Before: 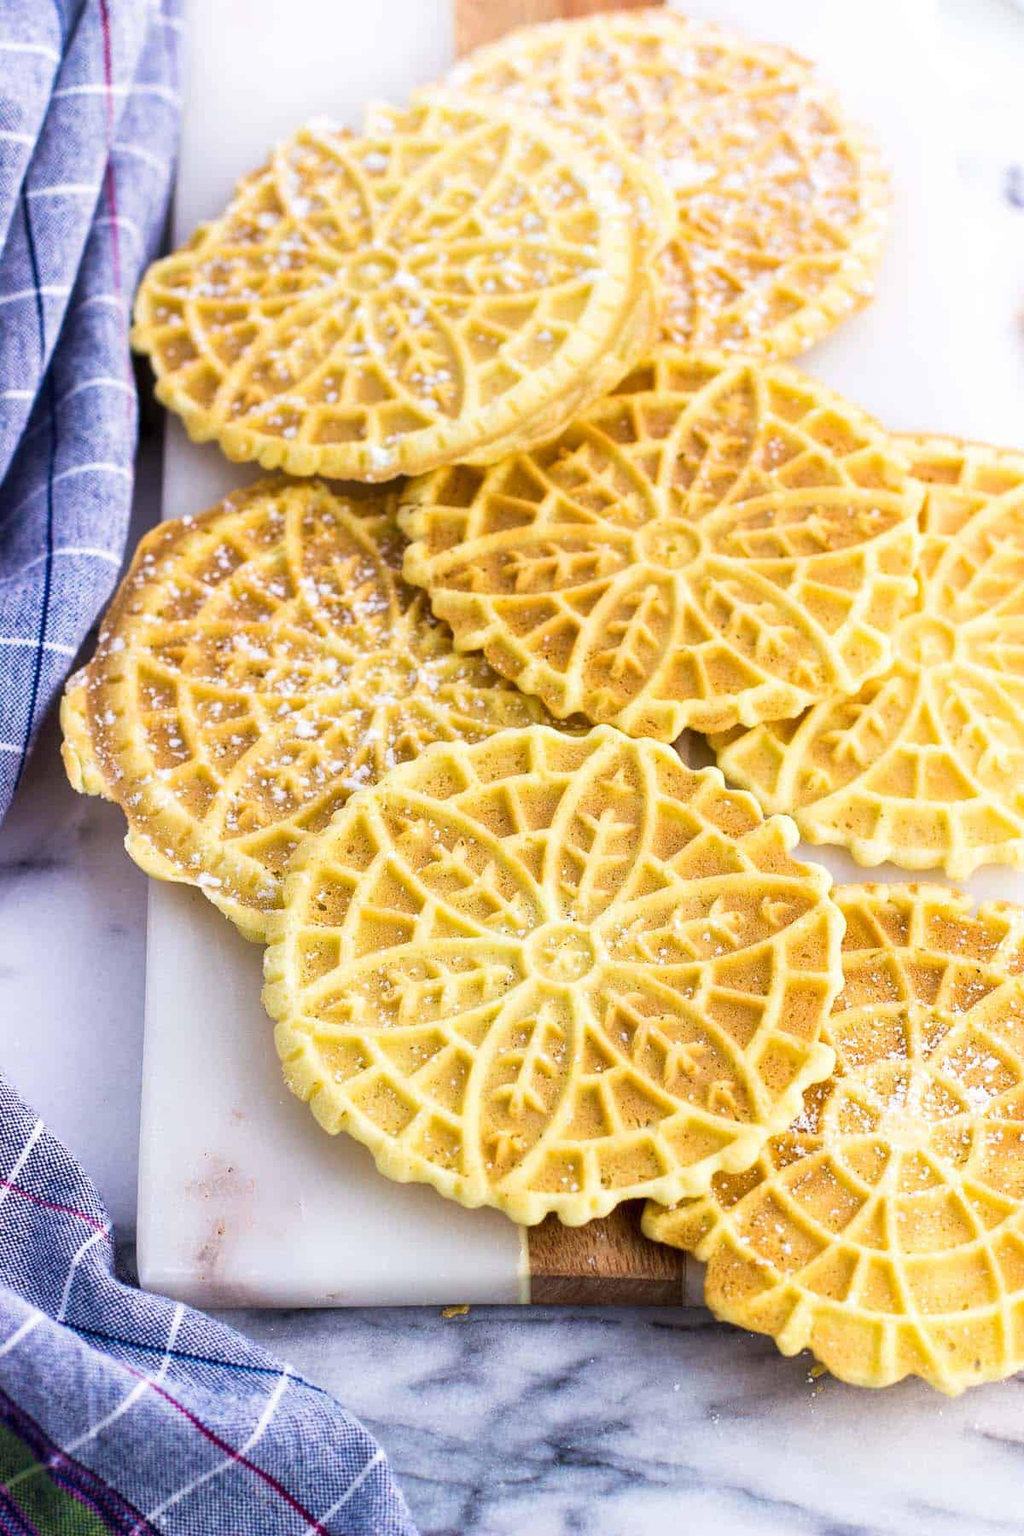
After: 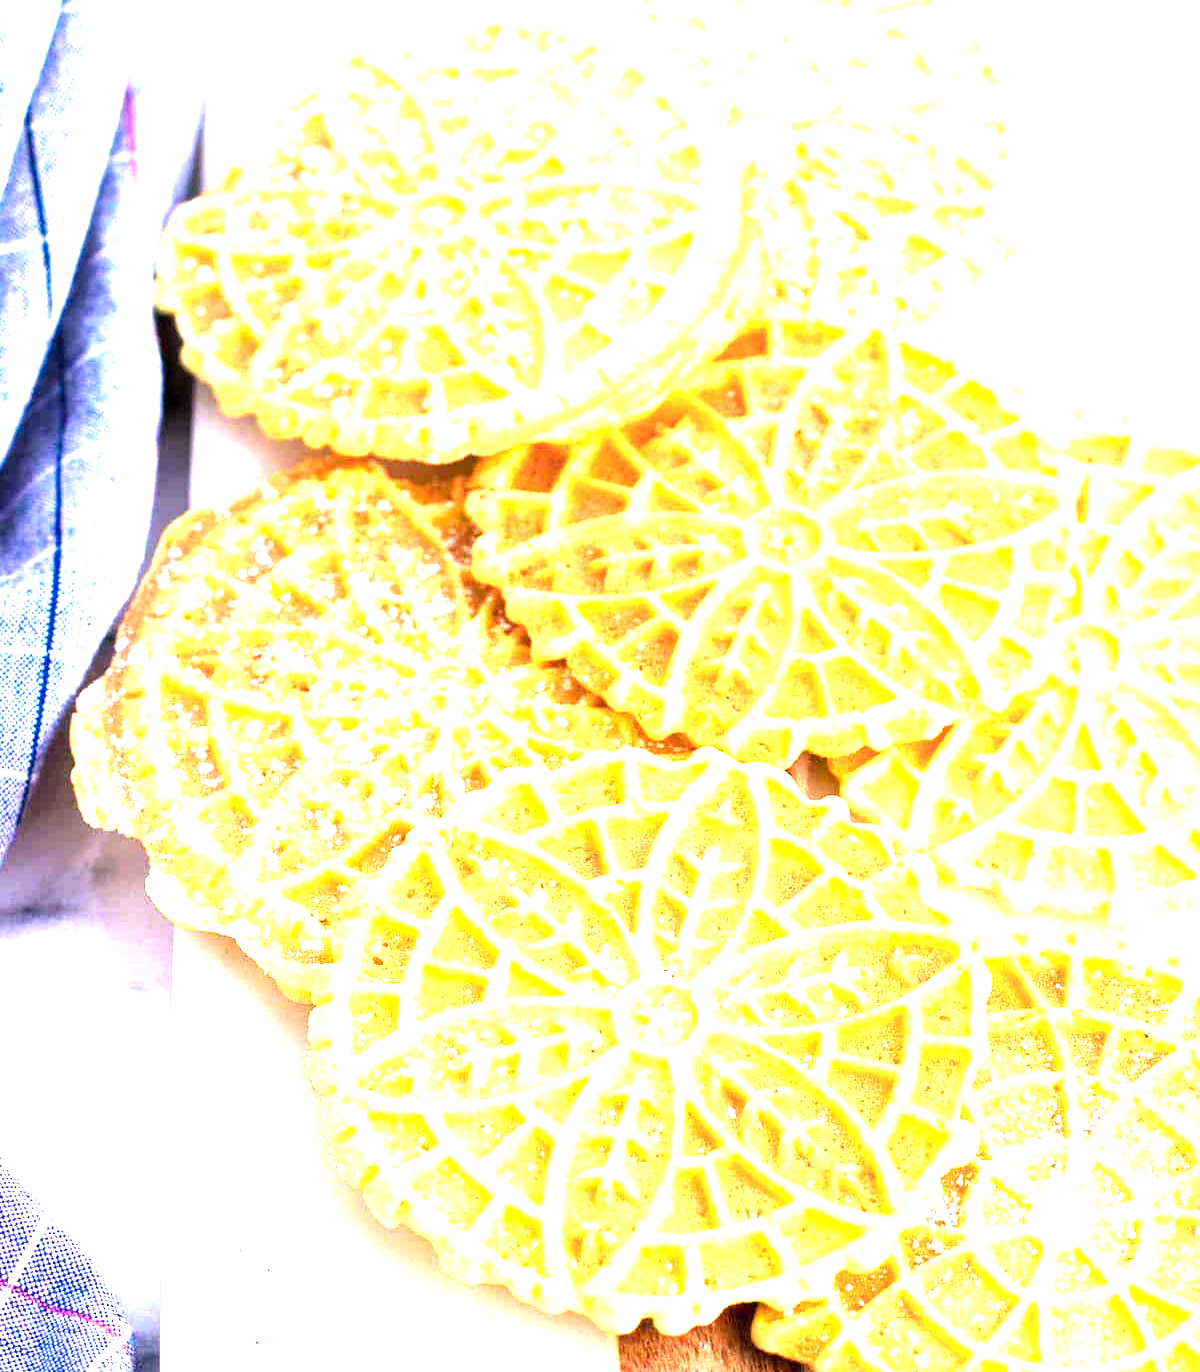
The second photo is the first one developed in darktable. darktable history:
contrast brightness saturation: contrast 0.041, saturation 0.072
color correction: highlights b* -0.007, saturation 0.982
exposure: black level correction 0, exposure 0.947 EV, compensate highlight preservation false
tone equalizer: -8 EV -1.07 EV, -7 EV -0.997 EV, -6 EV -0.835 EV, -5 EV -0.603 EV, -3 EV 0.548 EV, -2 EV 0.885 EV, -1 EV 0.991 EV, +0 EV 1.08 EV
crop: top 5.667%, bottom 18.081%
color zones: curves: ch1 [(0.309, 0.524) (0.41, 0.329) (0.508, 0.509)]; ch2 [(0.25, 0.457) (0.75, 0.5)]
